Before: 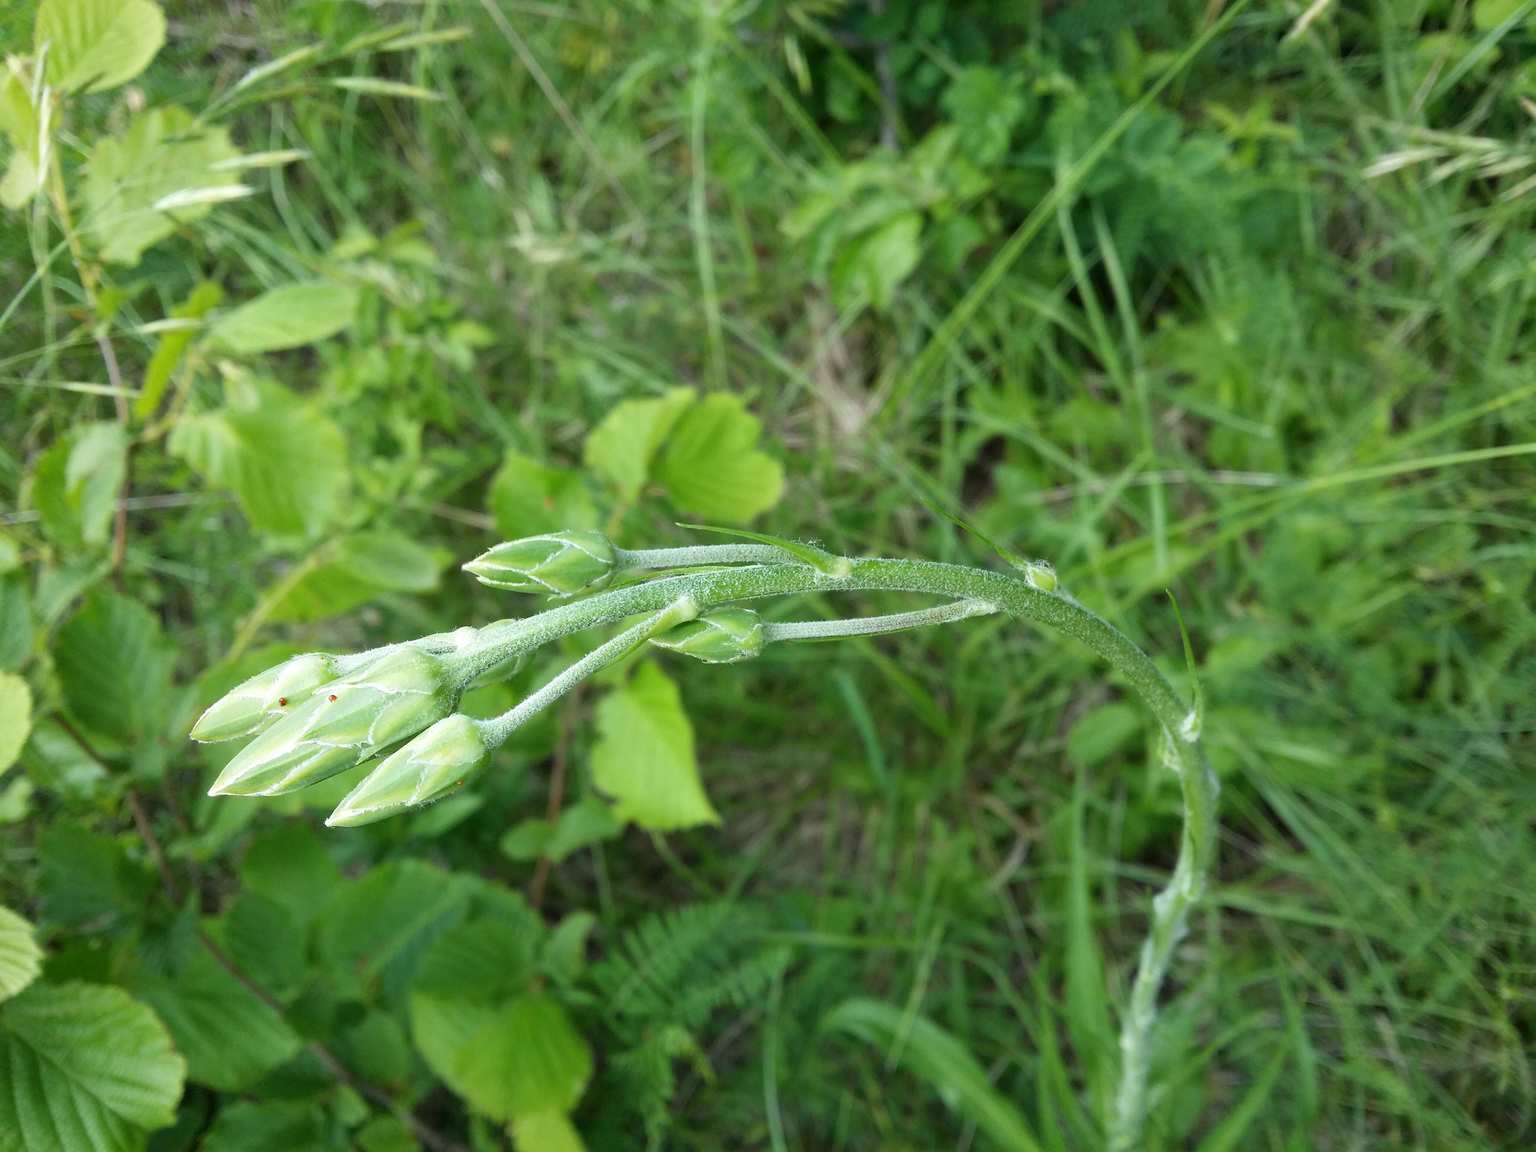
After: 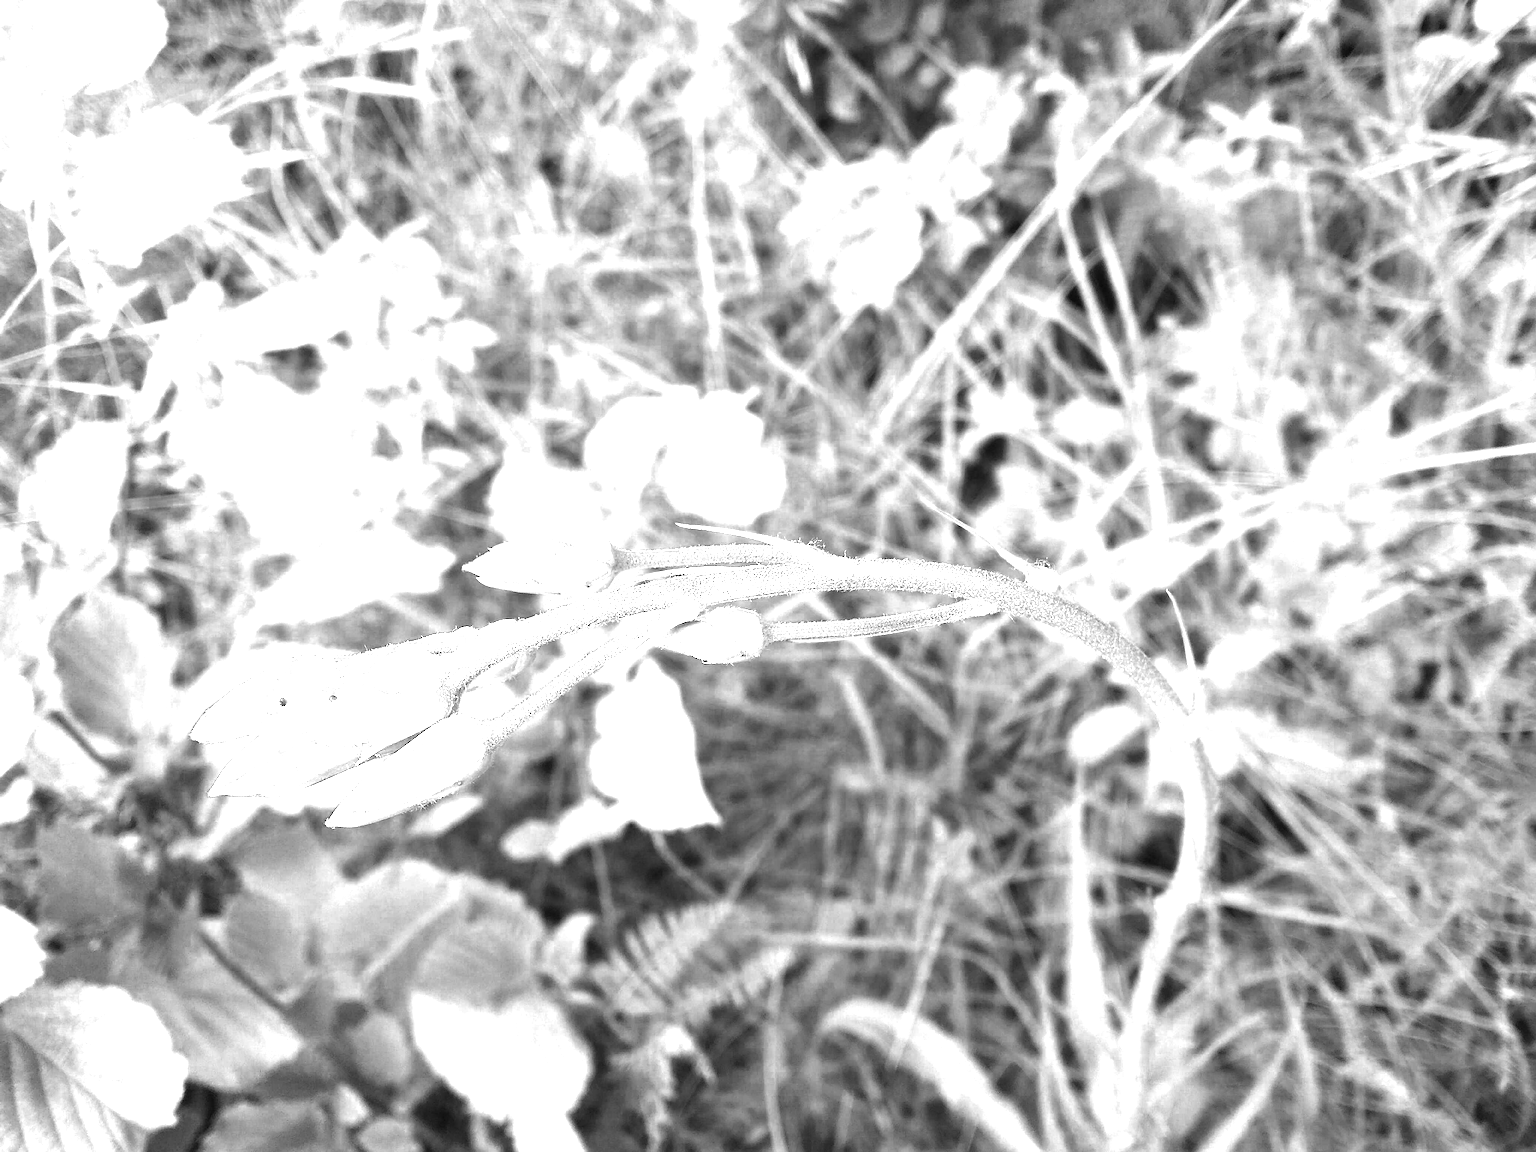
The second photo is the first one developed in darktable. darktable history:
sharpen: on, module defaults
color zones: curves: ch0 [(0, 0.554) (0.146, 0.662) (0.293, 0.86) (0.503, 0.774) (0.637, 0.106) (0.74, 0.072) (0.866, 0.488) (0.998, 0.569)]; ch1 [(0, 0) (0.143, 0) (0.286, 0) (0.429, 0) (0.571, 0) (0.714, 0) (0.857, 0)]
